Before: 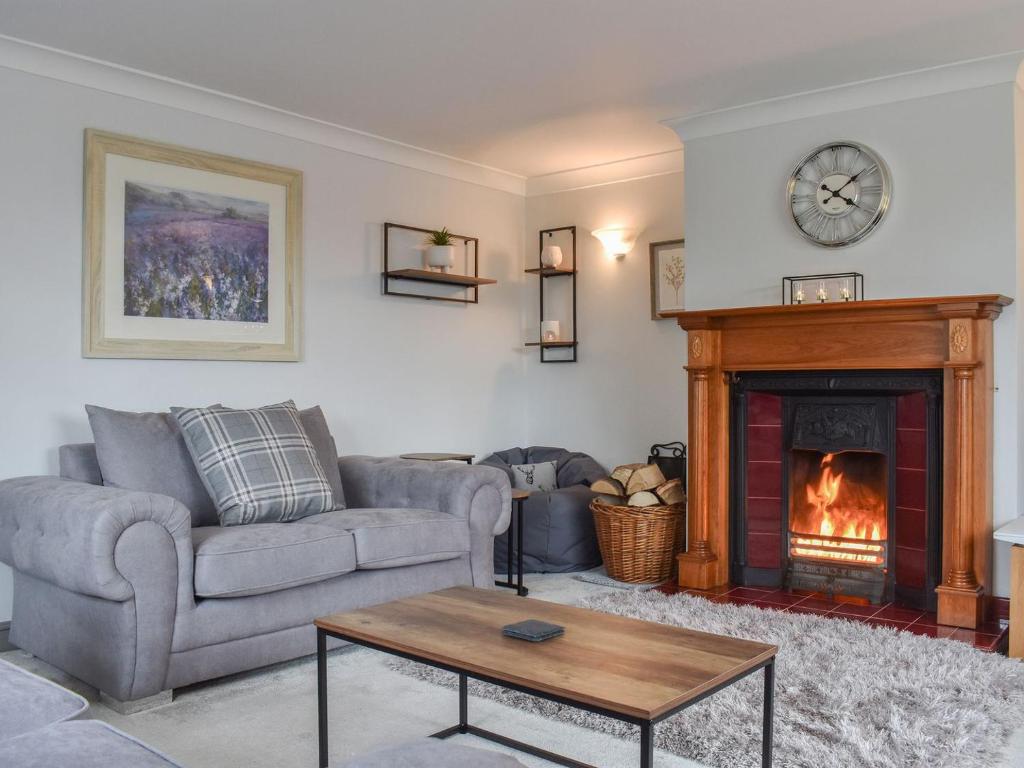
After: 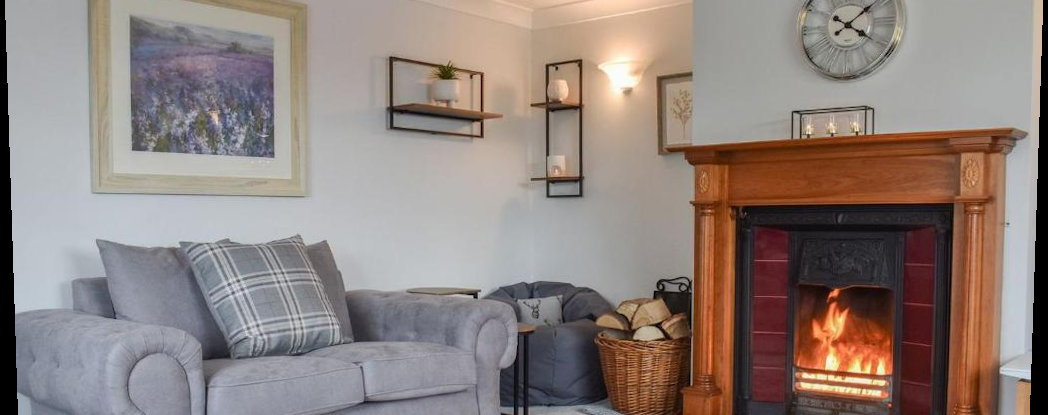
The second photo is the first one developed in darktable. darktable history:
crop and rotate: top 23.043%, bottom 23.437%
rotate and perspective: lens shift (vertical) 0.048, lens shift (horizontal) -0.024, automatic cropping off
